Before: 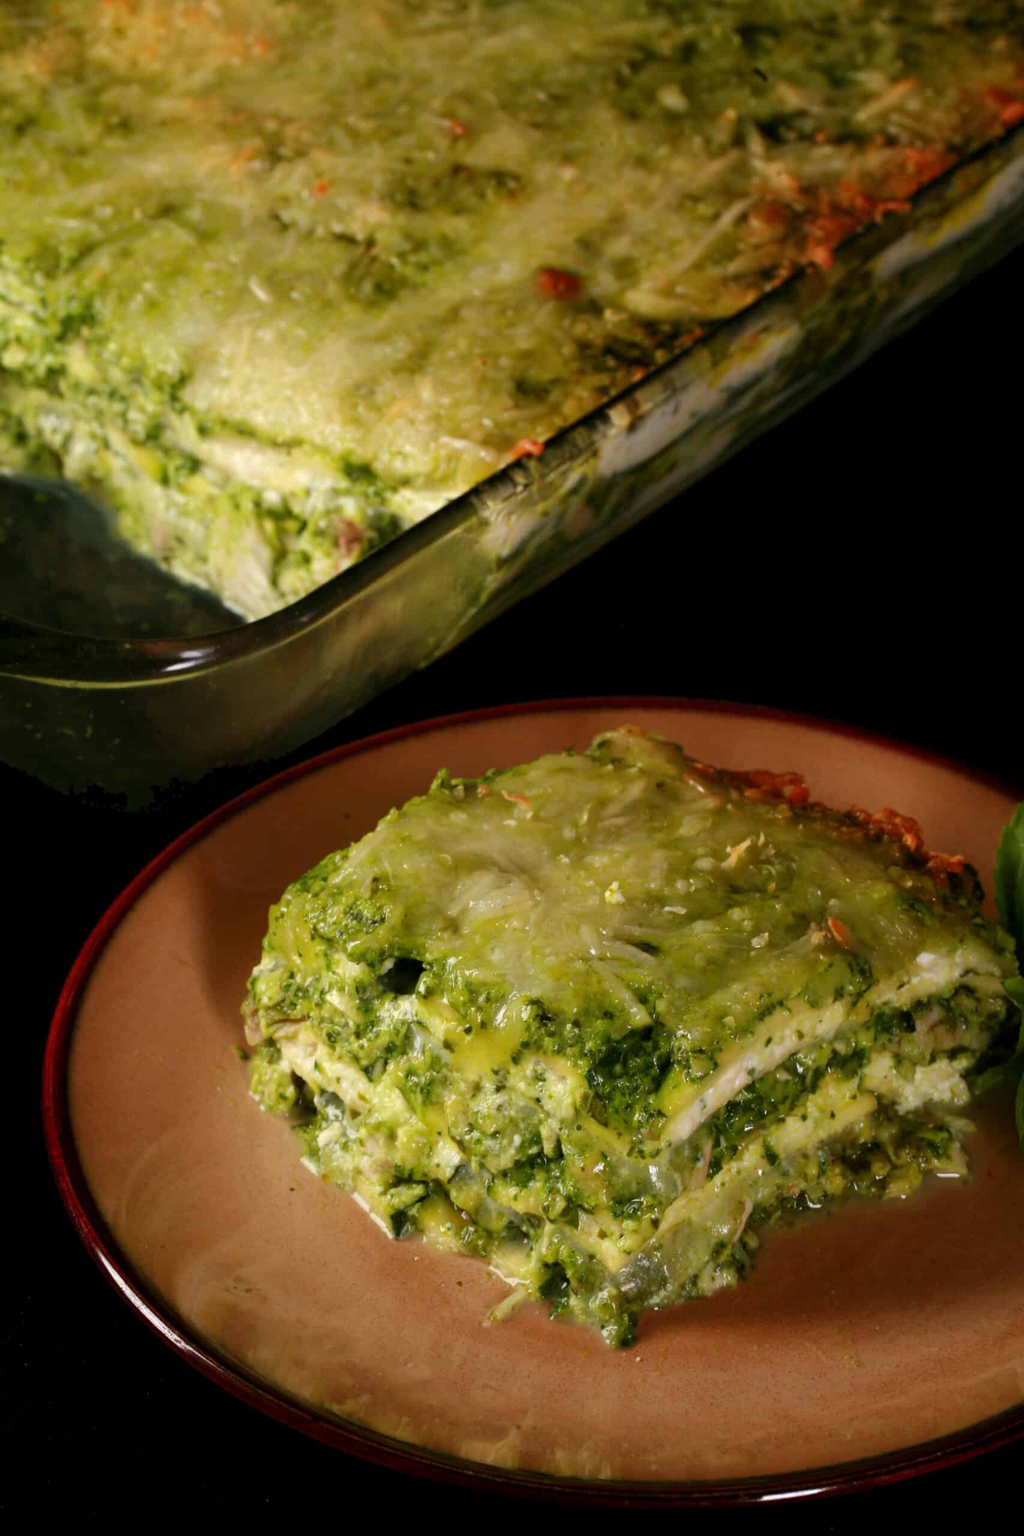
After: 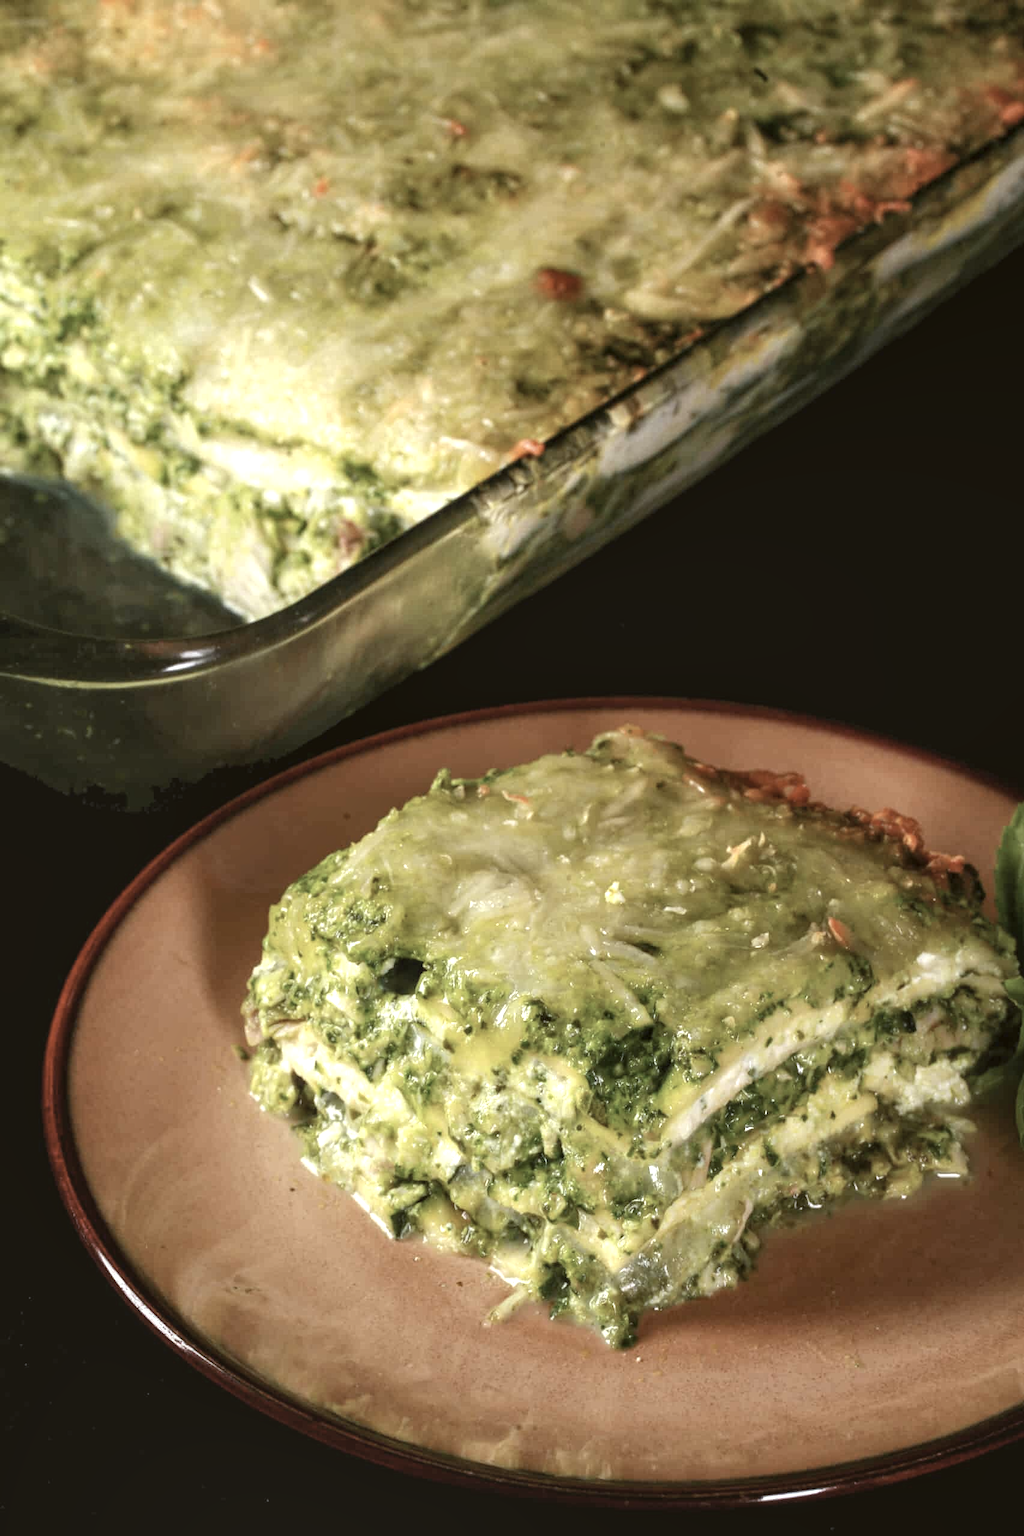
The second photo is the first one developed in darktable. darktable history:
exposure: black level correction 0, exposure 0.9 EV, compensate highlight preservation false
contrast brightness saturation: contrast -0.05, saturation -0.41
color balance: lift [1.004, 1.002, 1.002, 0.998], gamma [1, 1.007, 1.002, 0.993], gain [1, 0.977, 1.013, 1.023], contrast -3.64%
local contrast: on, module defaults
